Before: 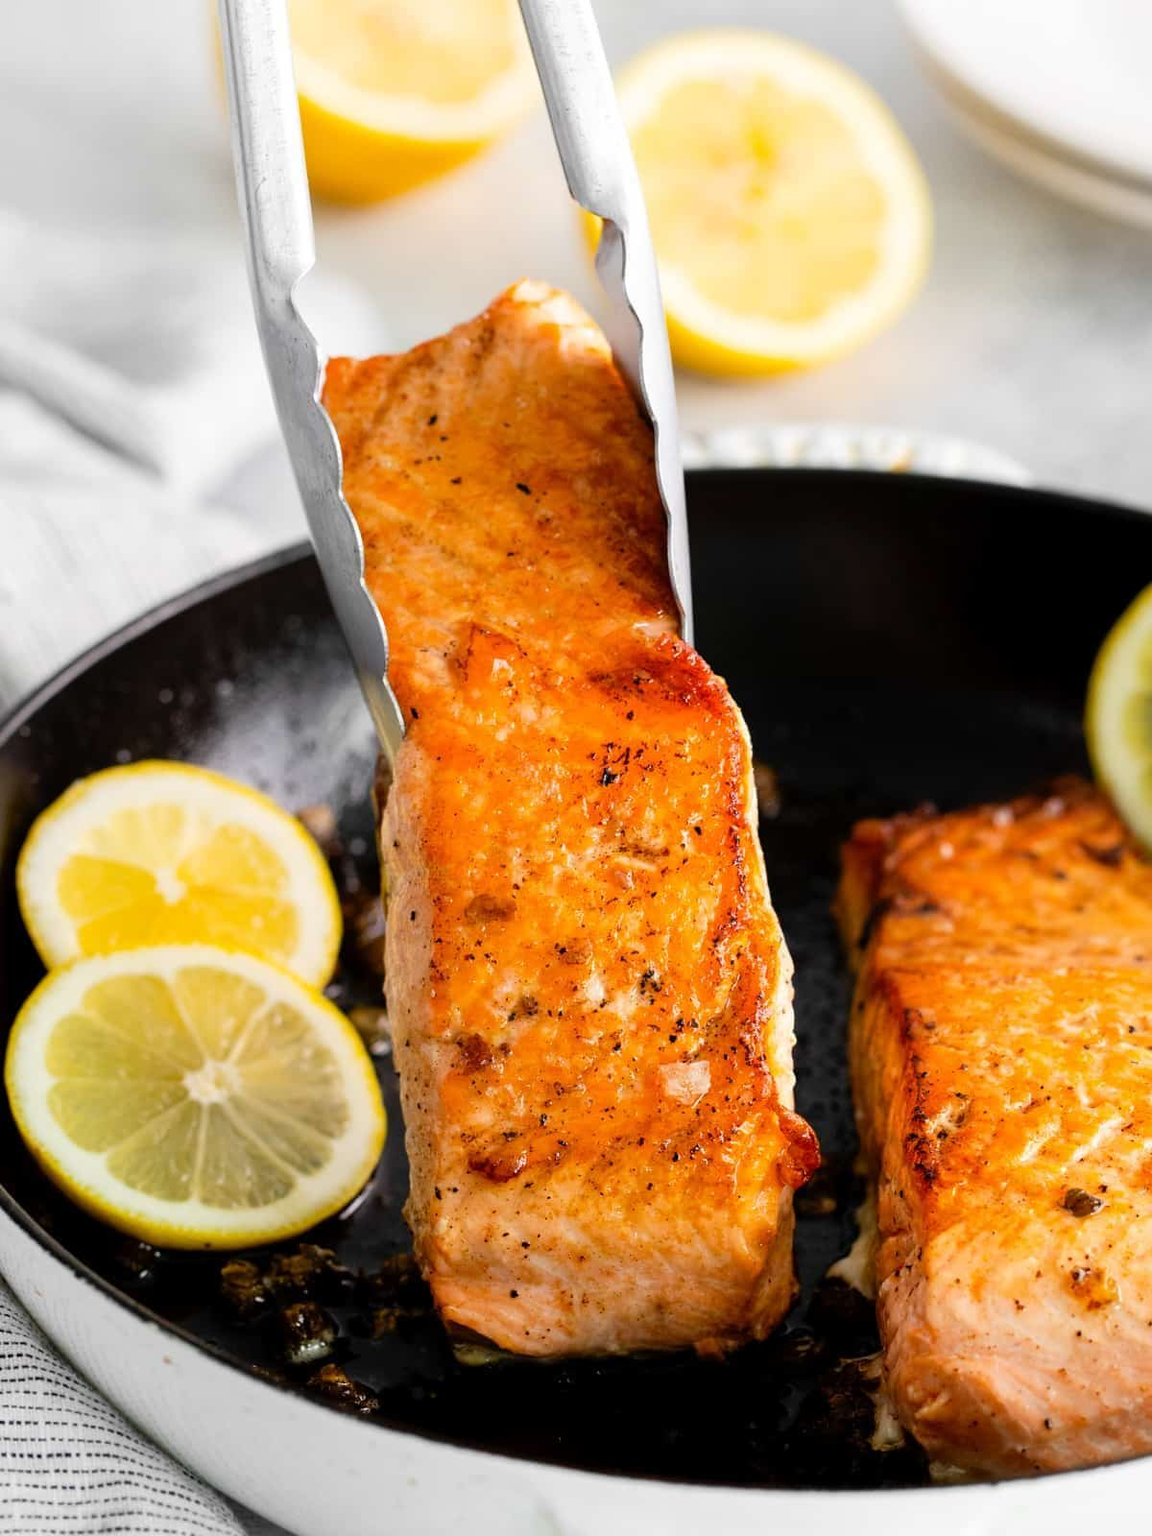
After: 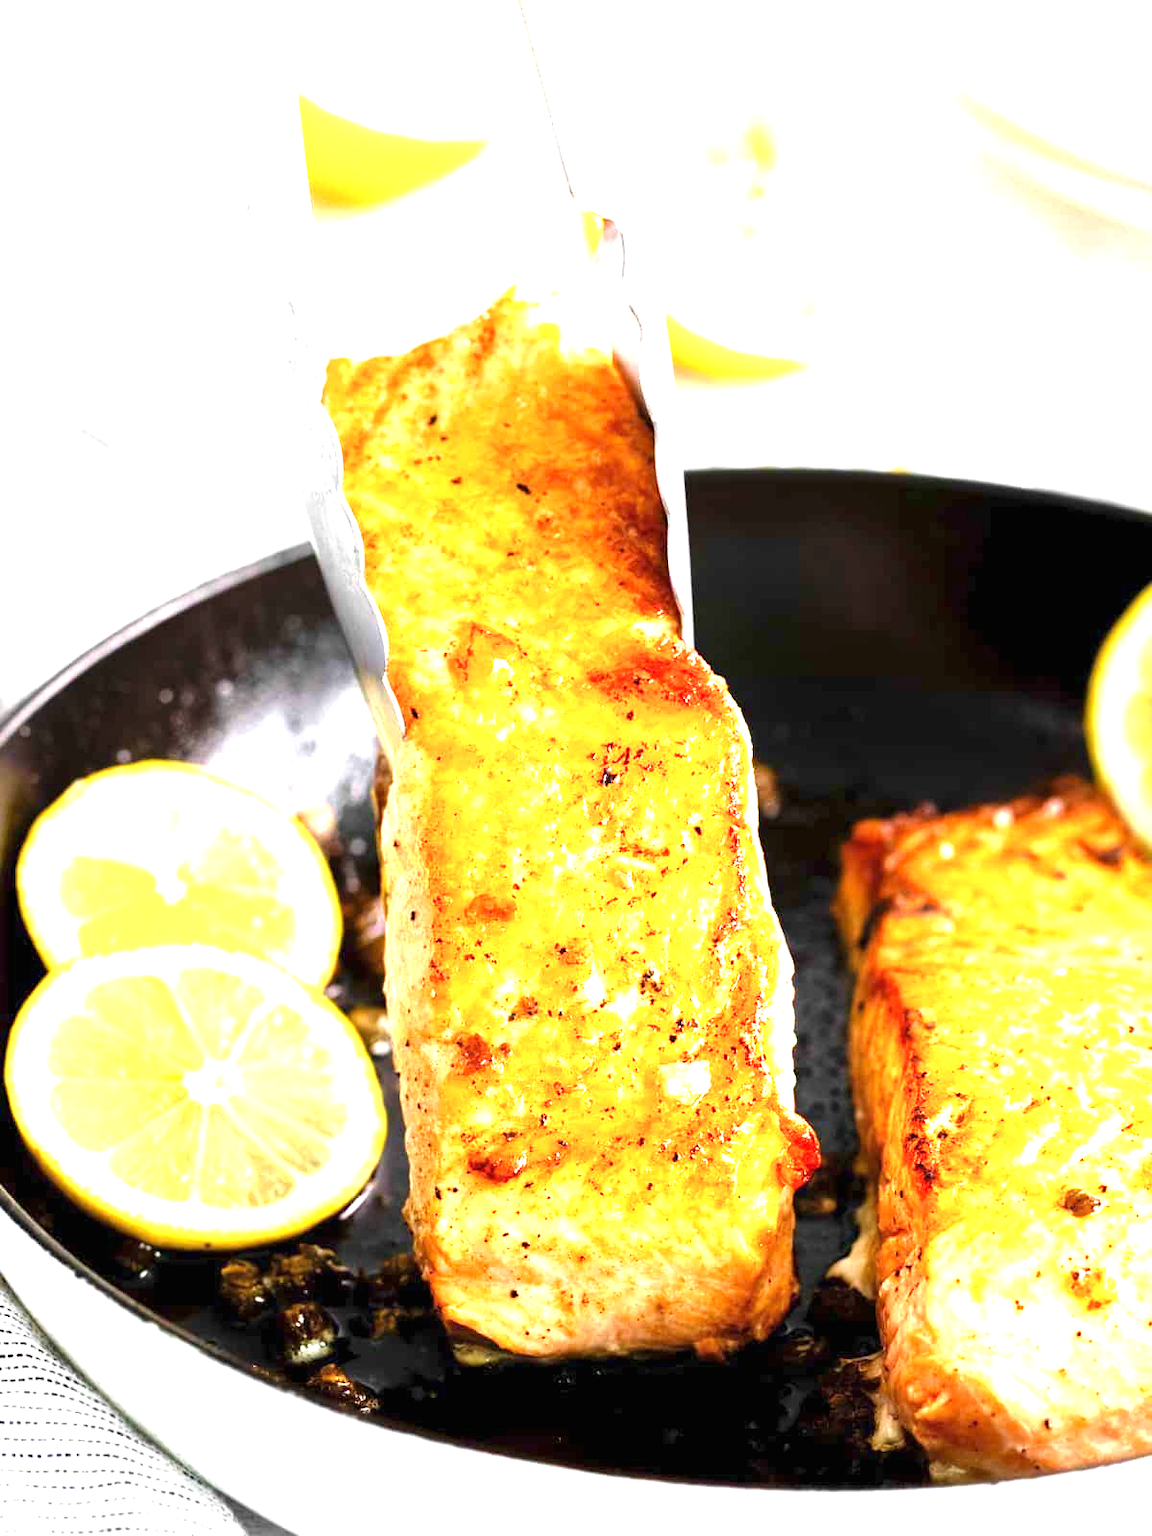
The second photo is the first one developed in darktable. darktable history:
velvia: on, module defaults
exposure: black level correction 0, exposure 1.911 EV, compensate exposure bias true, compensate highlight preservation false
